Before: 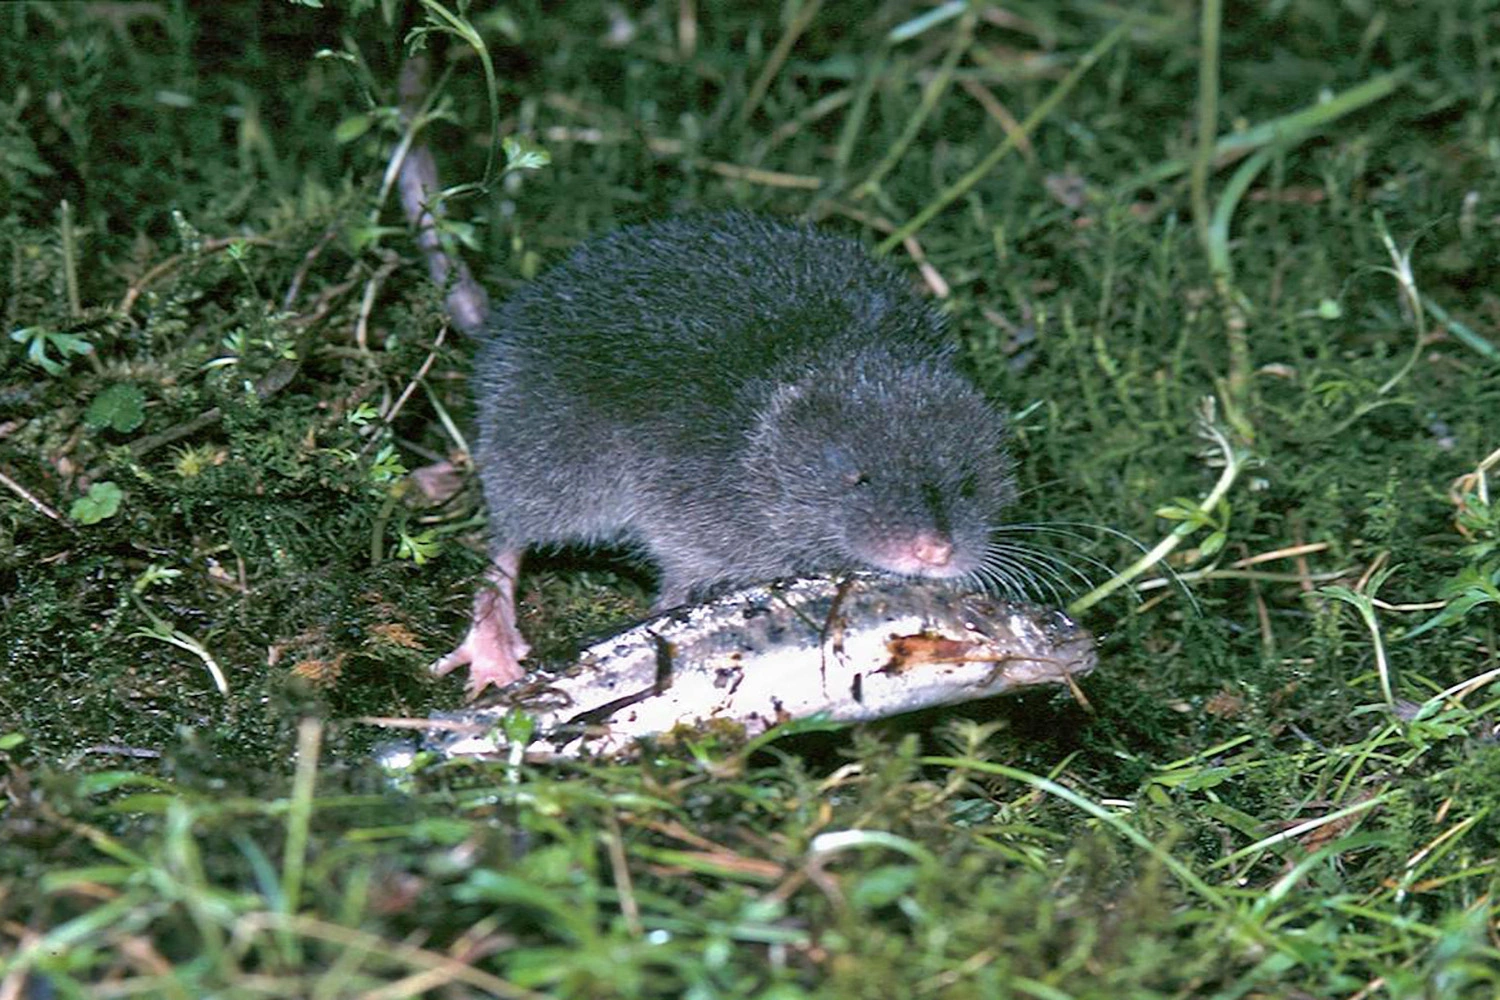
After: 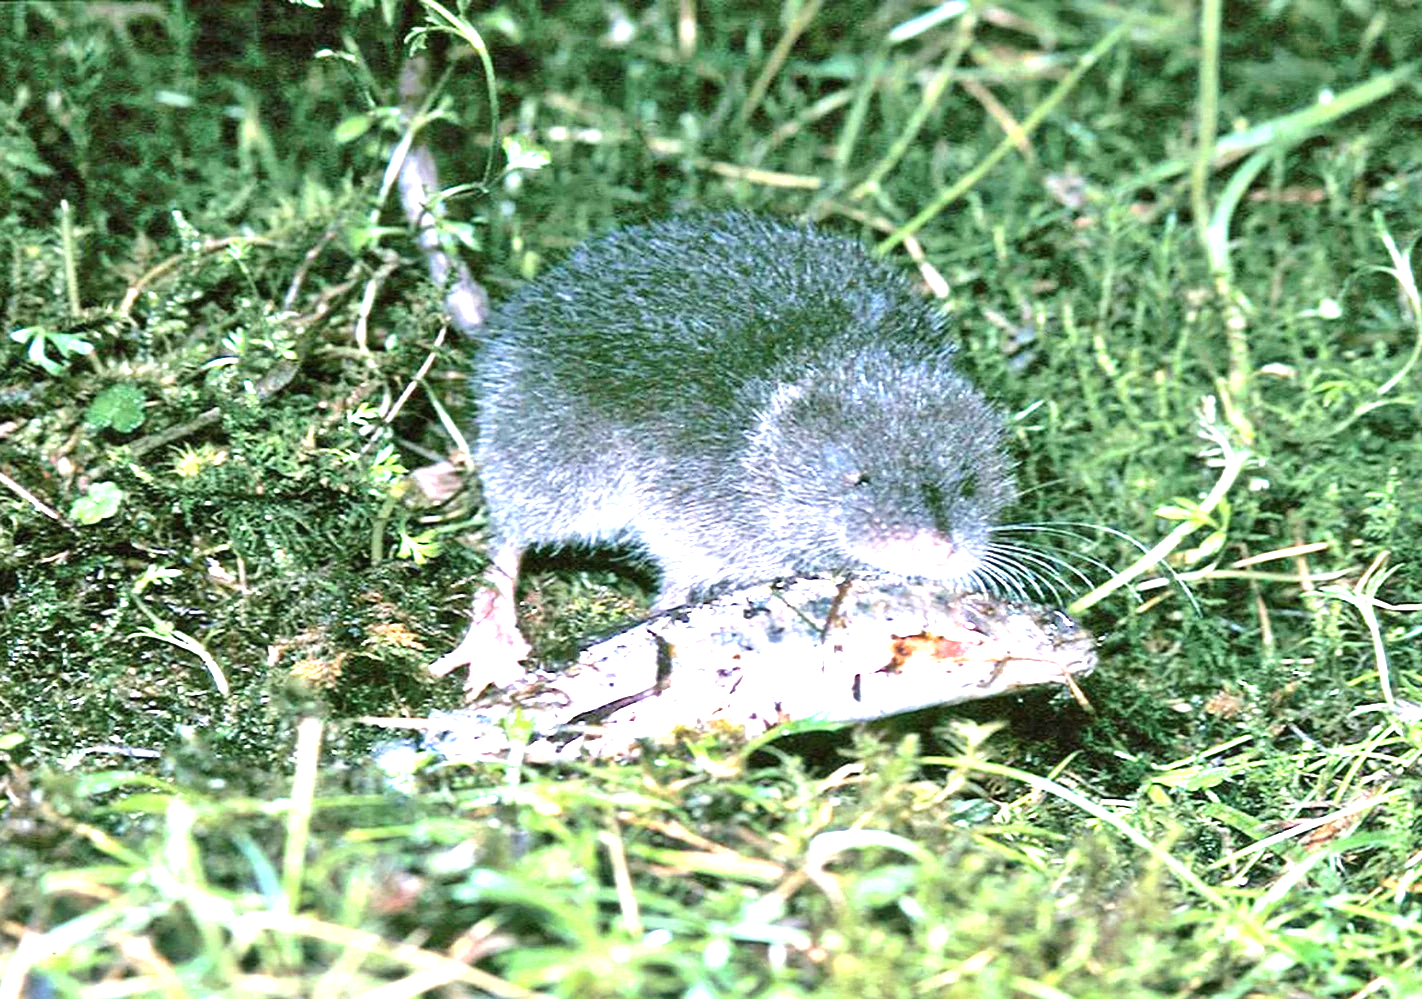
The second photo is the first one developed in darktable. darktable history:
tone equalizer: -8 EV -0.417 EV, -7 EV -0.389 EV, -6 EV -0.333 EV, -5 EV -0.222 EV, -3 EV 0.222 EV, -2 EV 0.333 EV, -1 EV 0.389 EV, +0 EV 0.417 EV, edges refinement/feathering 500, mask exposure compensation -1.57 EV, preserve details no
exposure: black level correction 0, exposure 1.675 EV, compensate exposure bias true, compensate highlight preservation false
crop and rotate: right 5.167%
